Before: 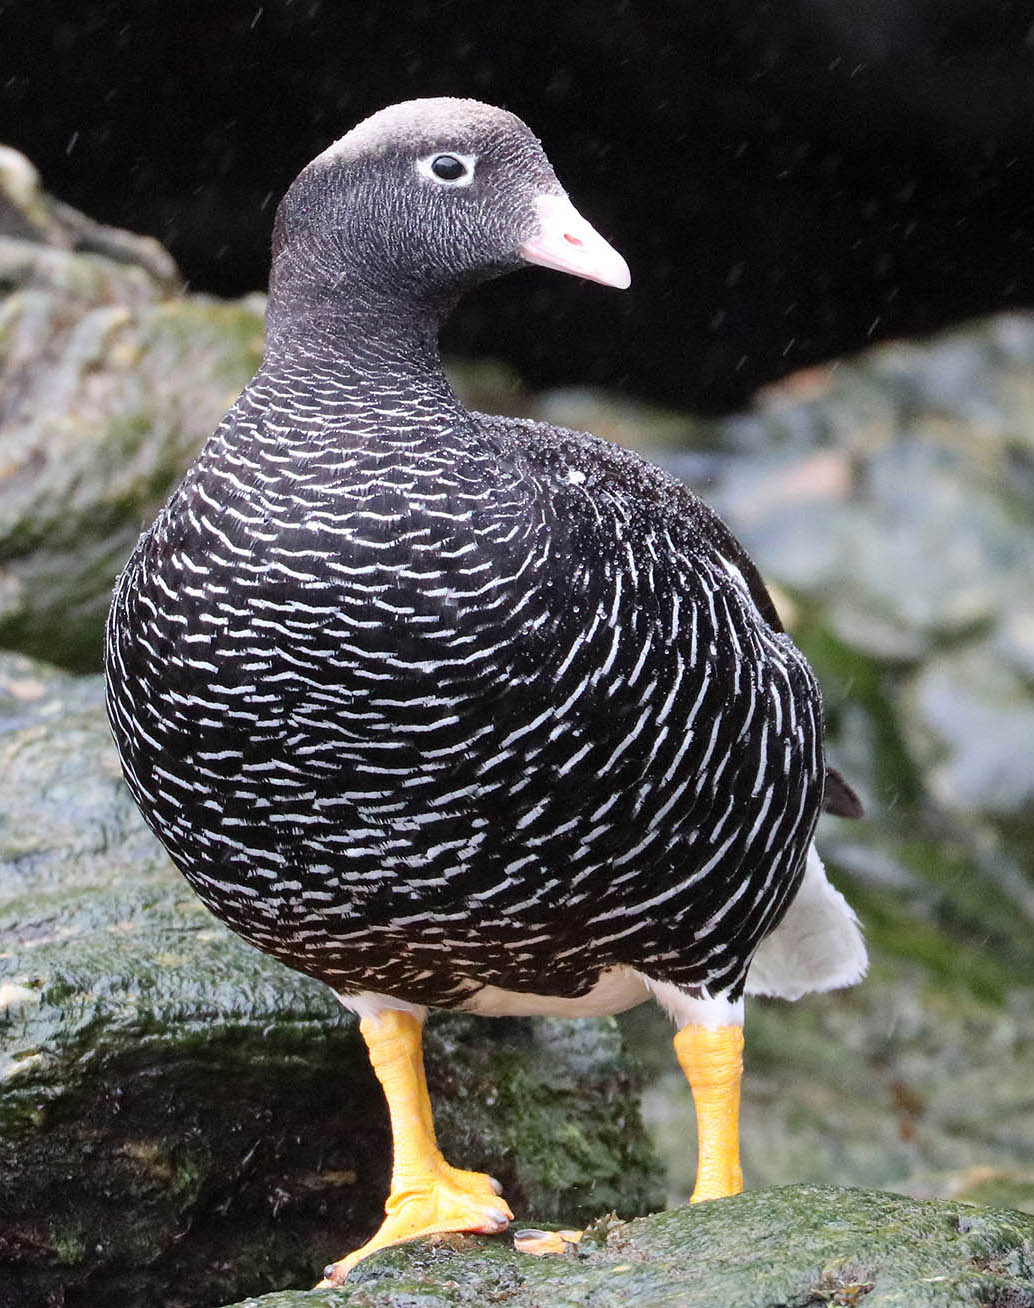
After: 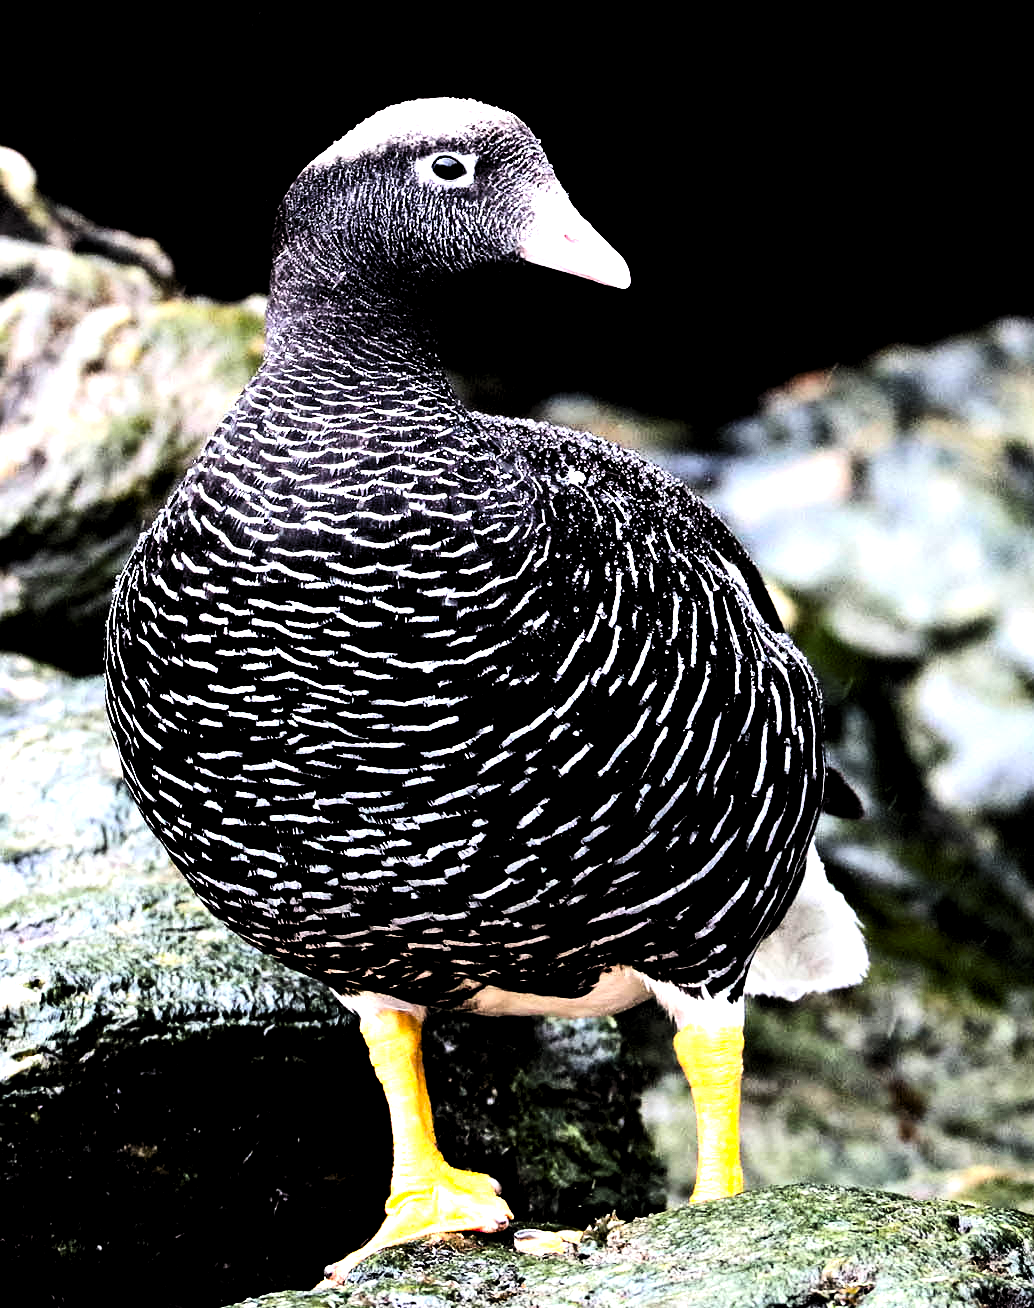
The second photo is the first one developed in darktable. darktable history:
contrast brightness saturation: contrast 0.208, brightness -0.101, saturation 0.212
color balance rgb: shadows lift › chroma 3.138%, shadows lift › hue 278.23°, perceptual saturation grading › global saturation 20%, perceptual saturation grading › highlights -25.715%, perceptual saturation grading › shadows 49.656%, perceptual brilliance grading › global brilliance 14.19%, perceptual brilliance grading › shadows -34.532%
exposure: exposure -0.003 EV, compensate exposure bias true, compensate highlight preservation false
tone equalizer: -8 EV -0.711 EV, -7 EV -0.697 EV, -6 EV -0.586 EV, -5 EV -0.403 EV, -3 EV 0.376 EV, -2 EV 0.6 EV, -1 EV 0.696 EV, +0 EV 0.768 EV, edges refinement/feathering 500, mask exposure compensation -1.57 EV, preserve details no
levels: levels [0.116, 0.574, 1]
